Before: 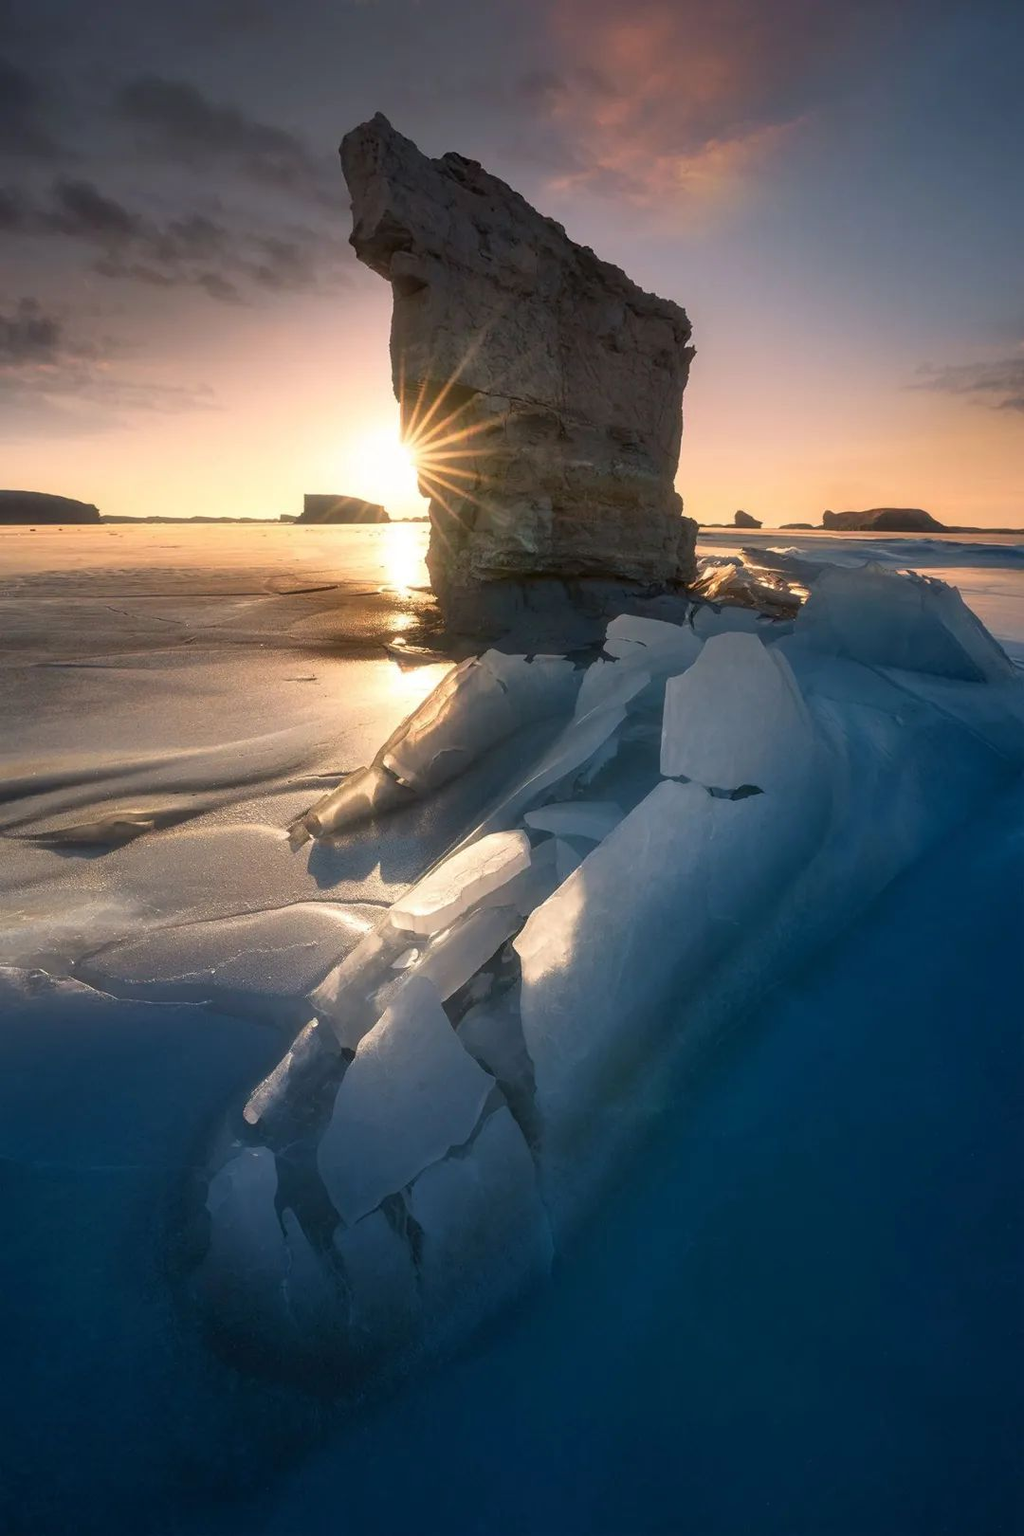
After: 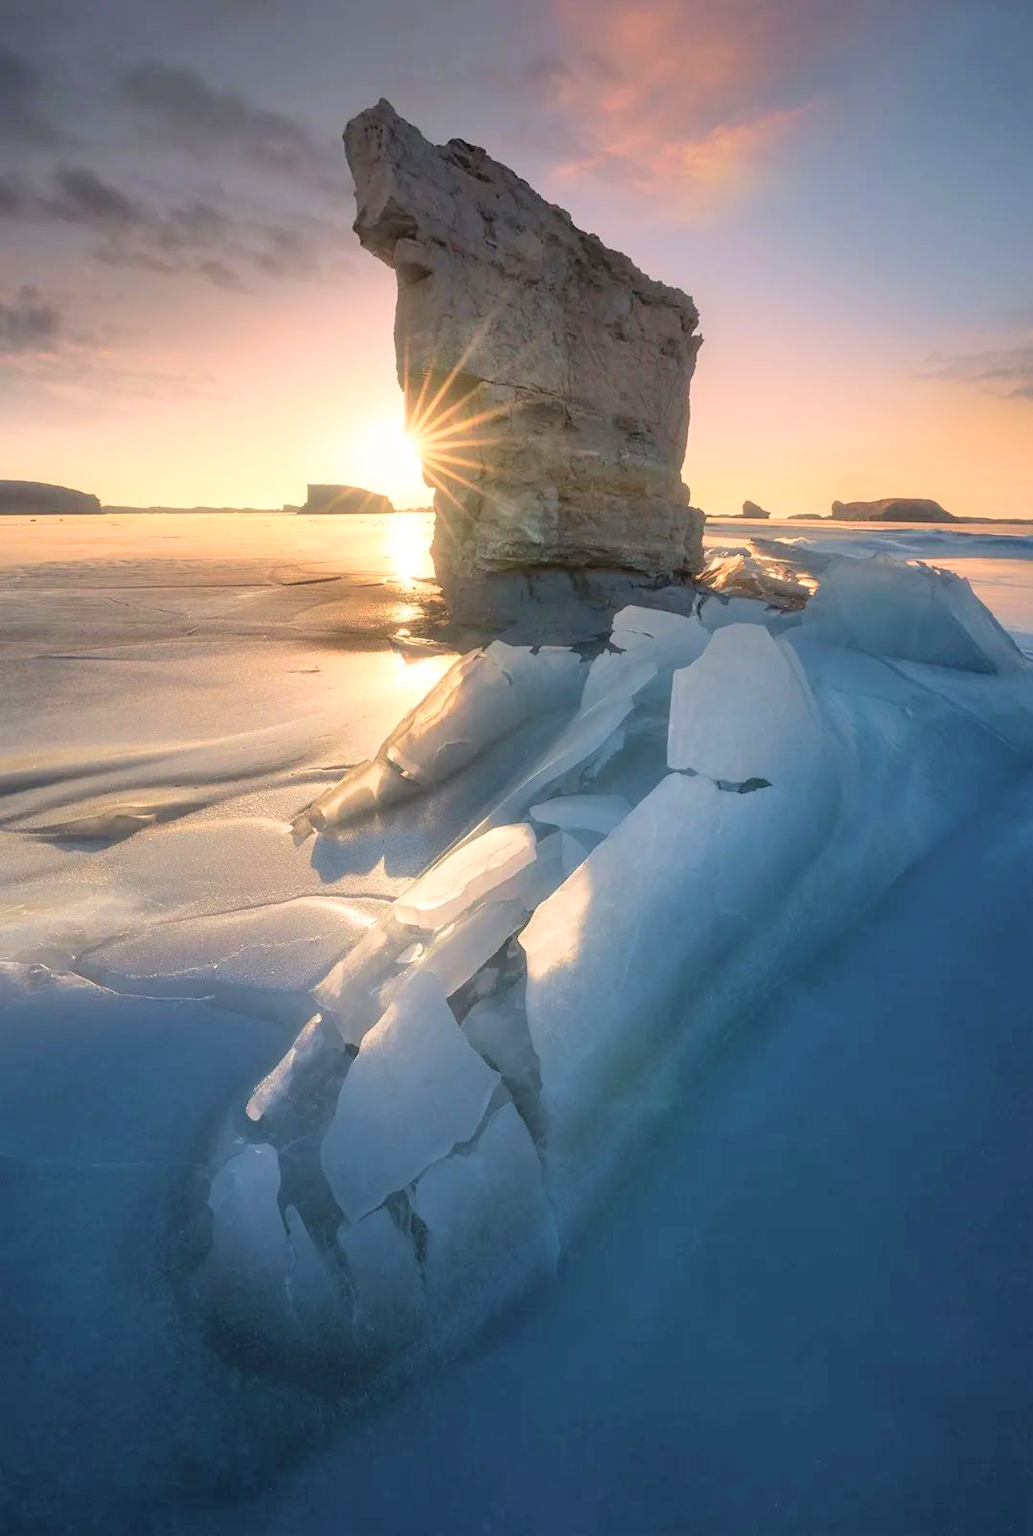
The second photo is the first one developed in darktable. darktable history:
global tonemap: drago (0.7, 100)
crop: top 1.049%, right 0.001%
velvia: on, module defaults
